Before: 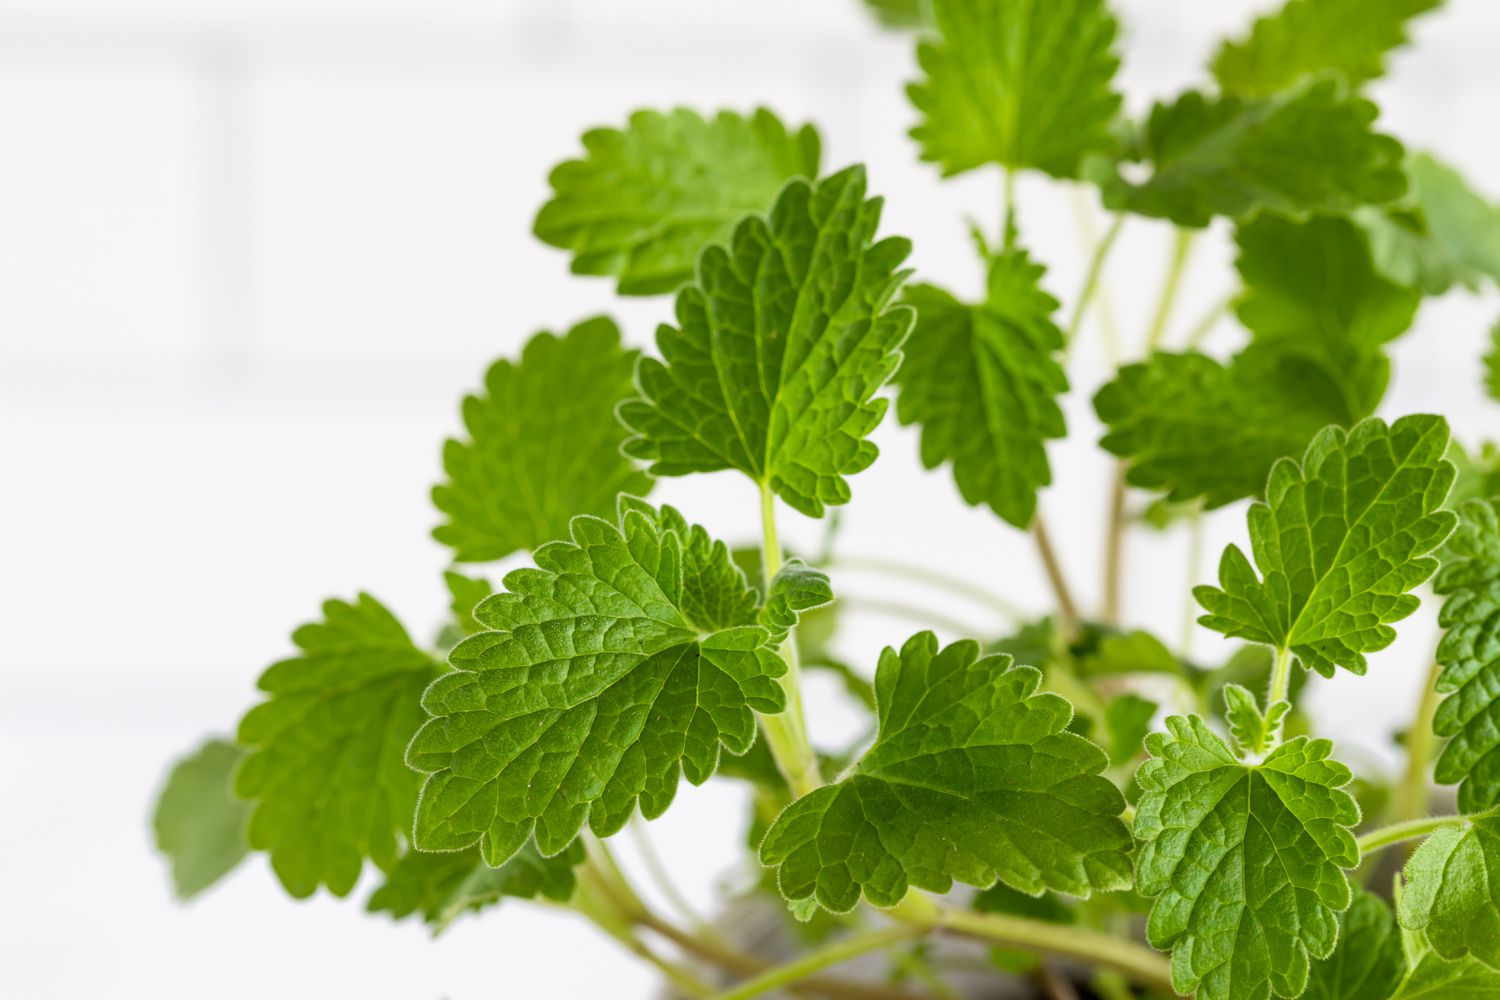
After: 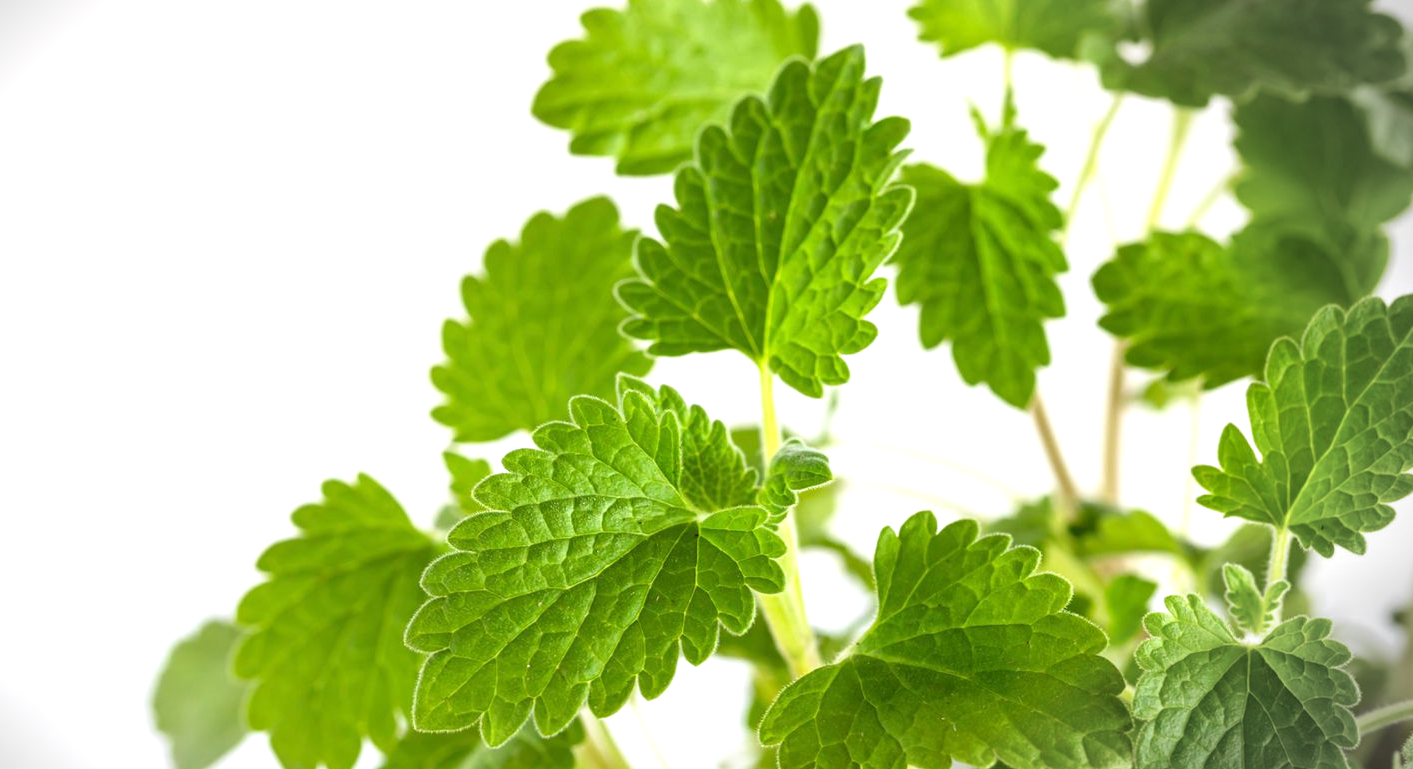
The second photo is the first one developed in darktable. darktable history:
crop and rotate: angle 0.053°, top 11.964%, right 5.662%, bottom 11.016%
exposure: exposure 0.607 EV, compensate highlight preservation false
vignetting: fall-off start 90.32%, fall-off radius 38.66%, center (-0.117, -0.001), width/height ratio 1.224, shape 1.29, unbound false
